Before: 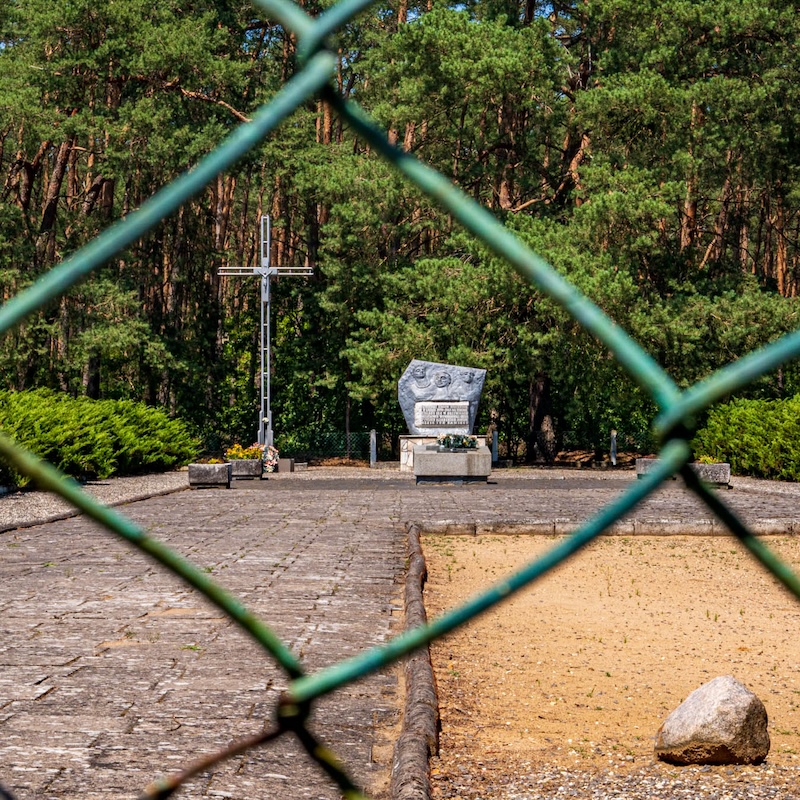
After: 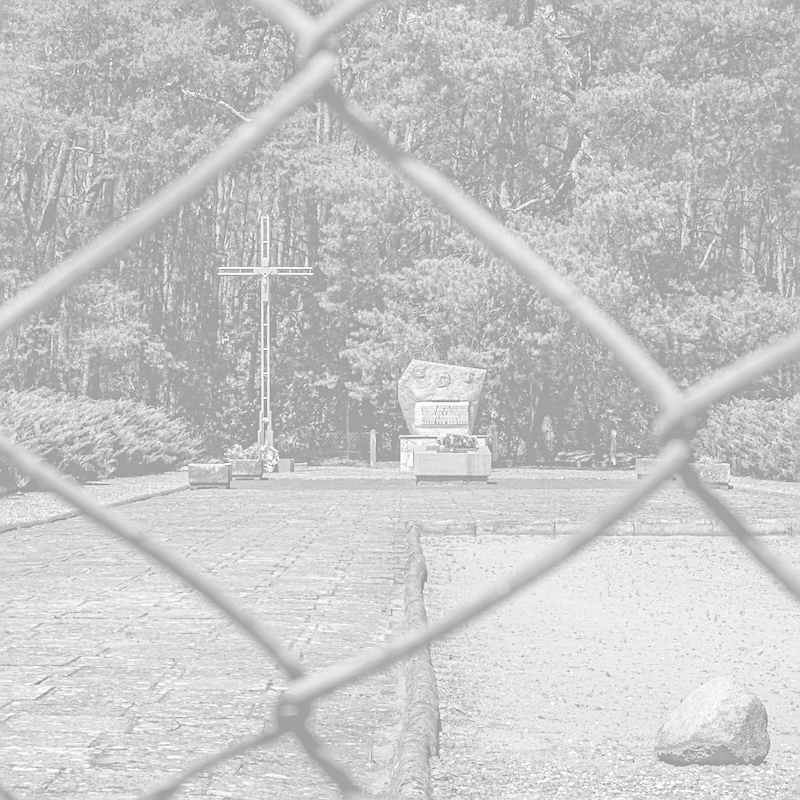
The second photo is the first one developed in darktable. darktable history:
monochrome: a 32, b 64, size 2.3, highlights 1
sharpen: on, module defaults
color correction: highlights a* -11.71, highlights b* -15.58
colorize: hue 331.2°, saturation 75%, source mix 30.28%, lightness 70.52%, version 1
